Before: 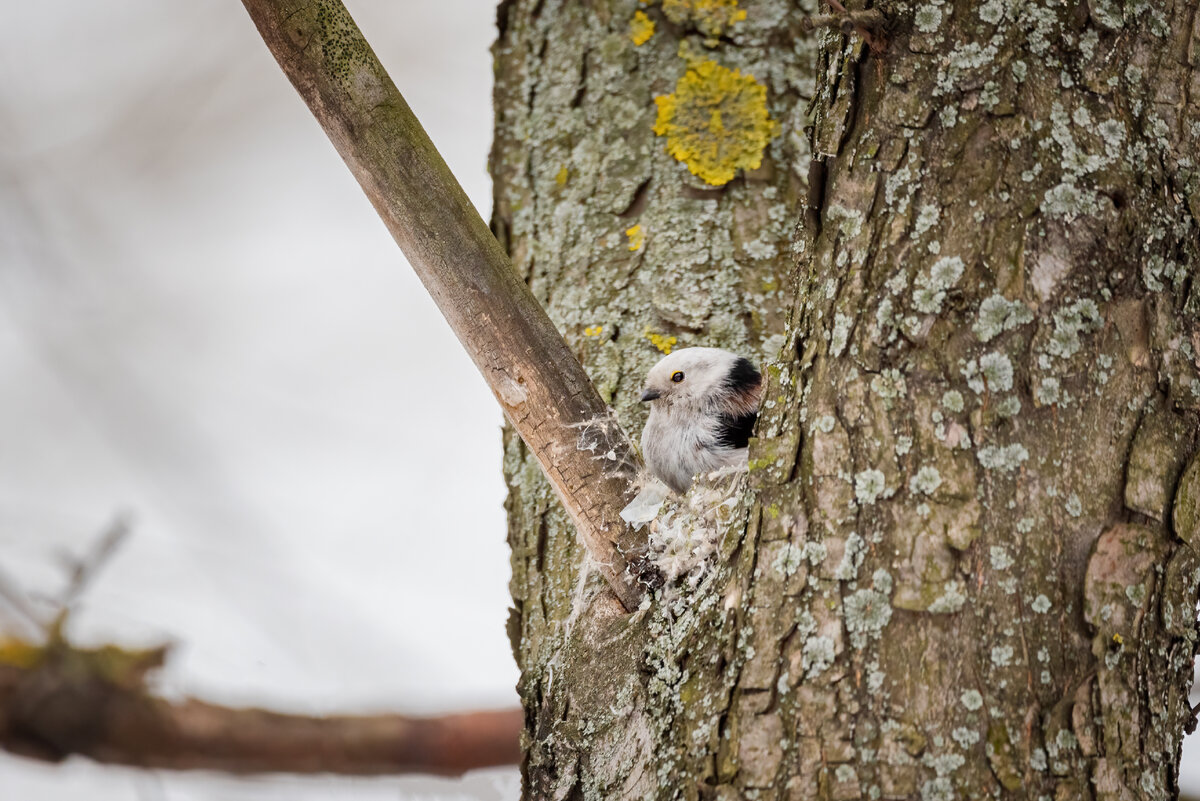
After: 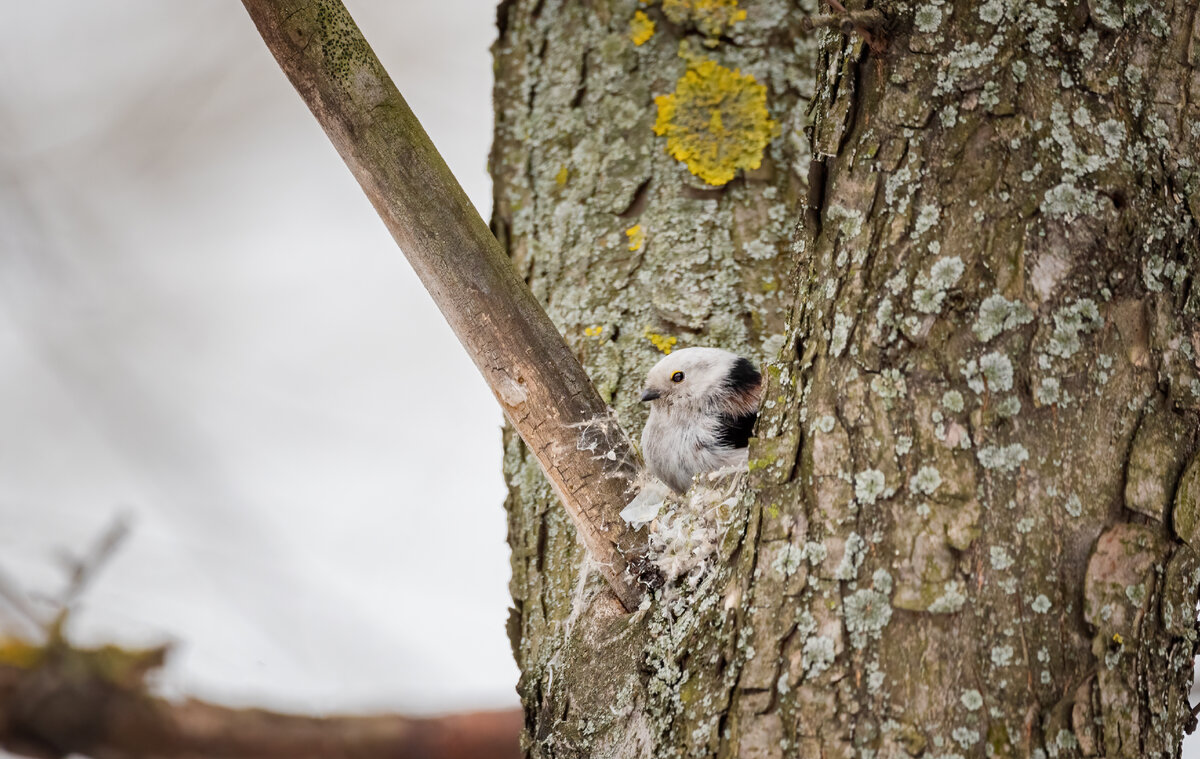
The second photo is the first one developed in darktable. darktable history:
crop and rotate: top 0.009%, bottom 5.159%
